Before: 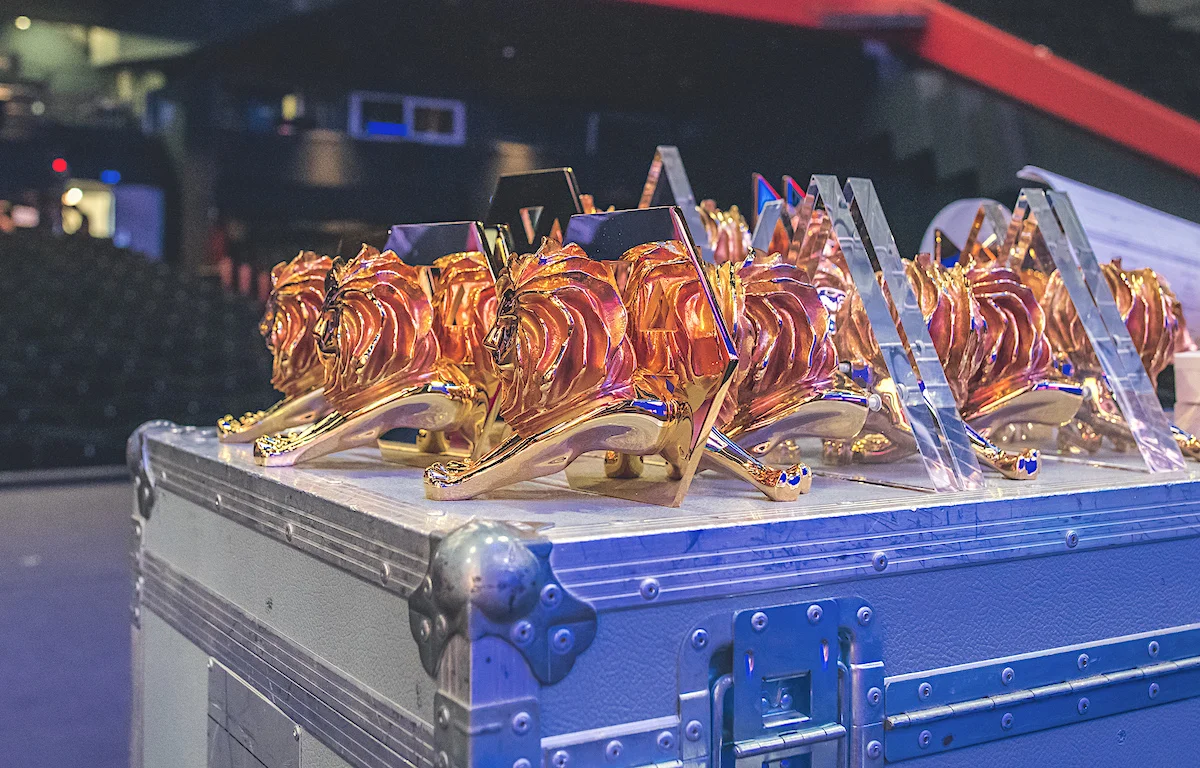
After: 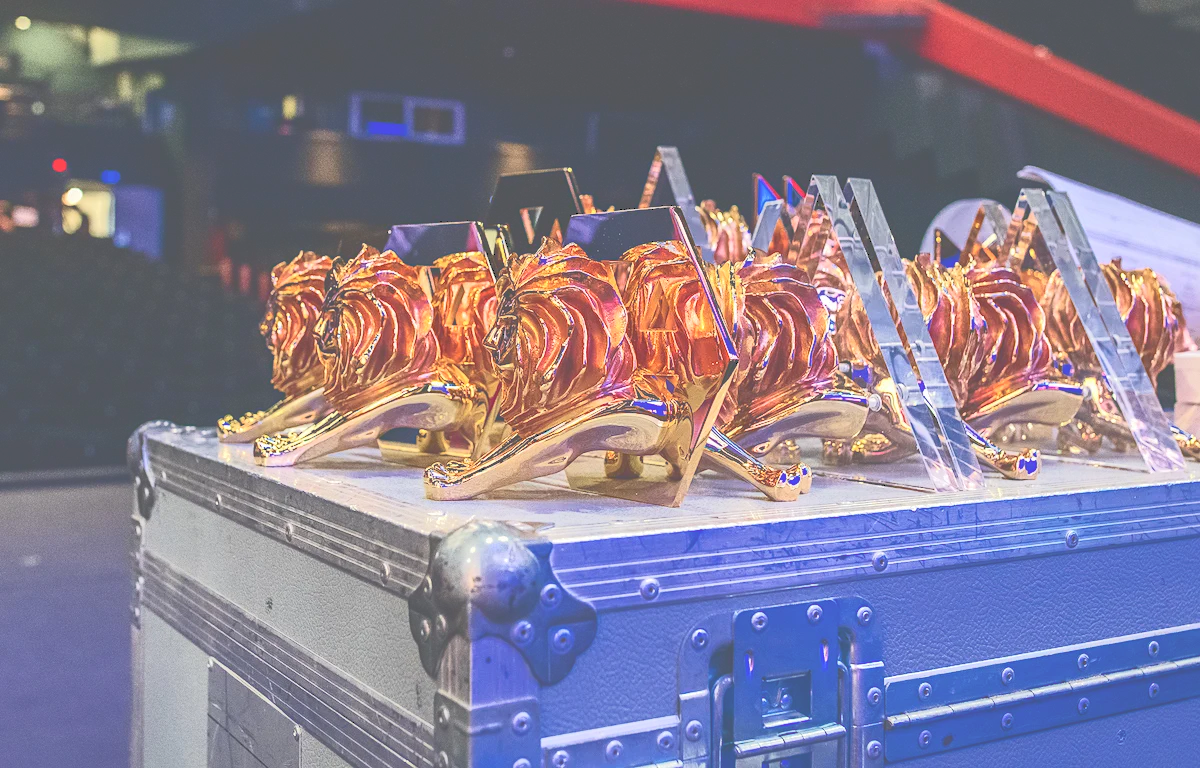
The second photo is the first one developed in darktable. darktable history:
tone curve: curves: ch0 [(0, 0) (0.003, 0.345) (0.011, 0.345) (0.025, 0.345) (0.044, 0.349) (0.069, 0.353) (0.1, 0.356) (0.136, 0.359) (0.177, 0.366) (0.224, 0.378) (0.277, 0.398) (0.335, 0.429) (0.399, 0.476) (0.468, 0.545) (0.543, 0.624) (0.623, 0.721) (0.709, 0.811) (0.801, 0.876) (0.898, 0.913) (1, 1)], color space Lab, independent channels, preserve colors none
